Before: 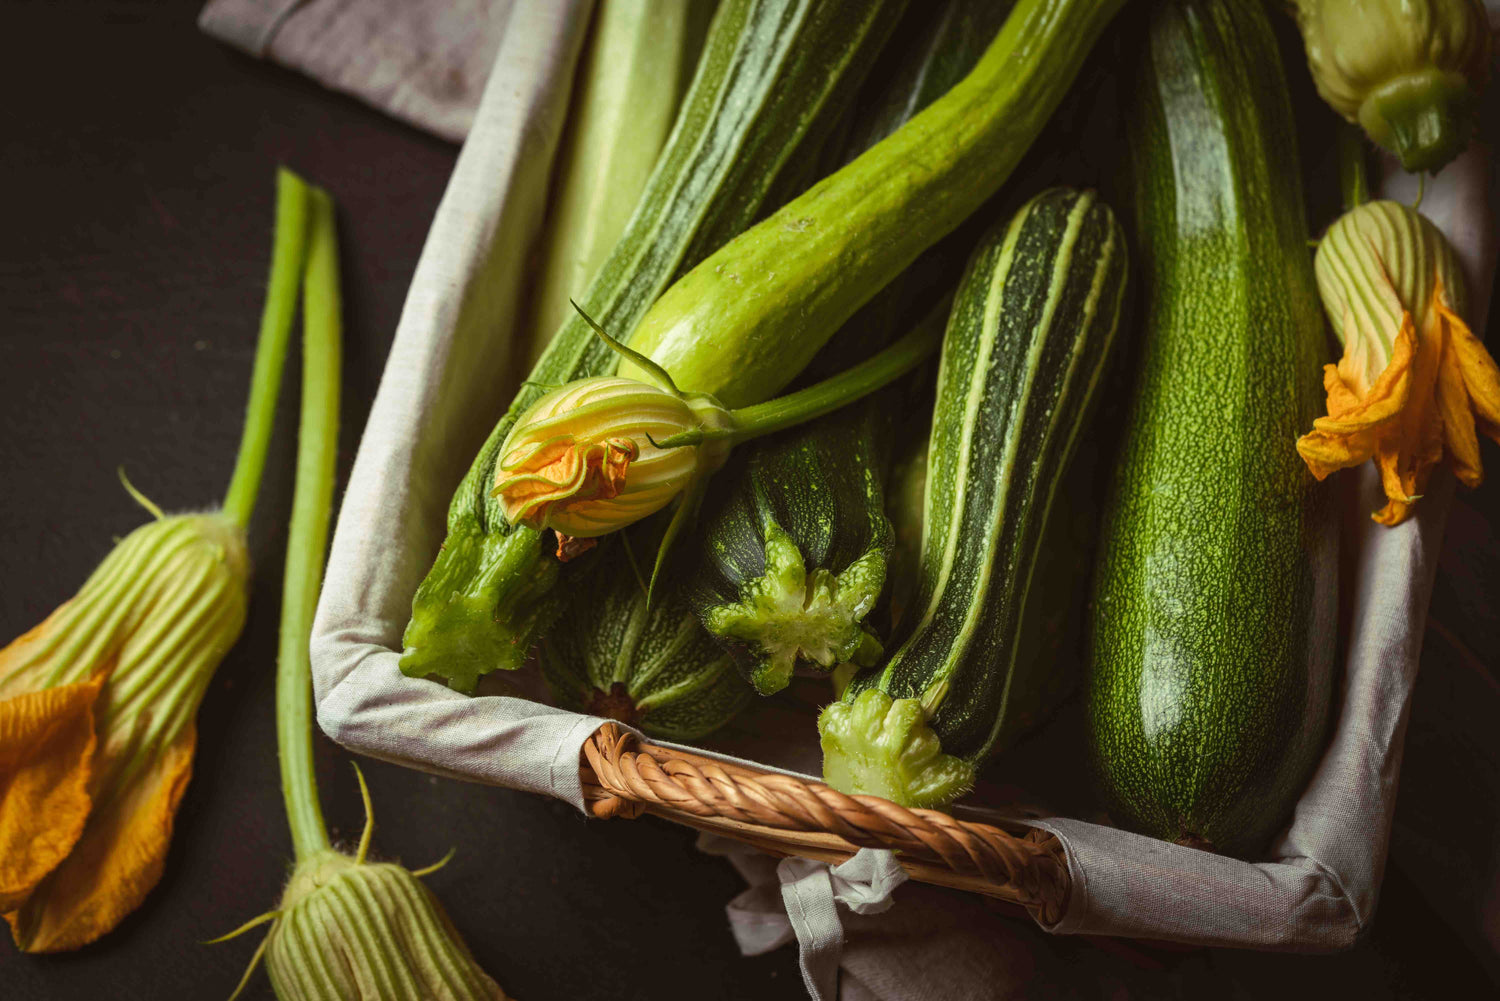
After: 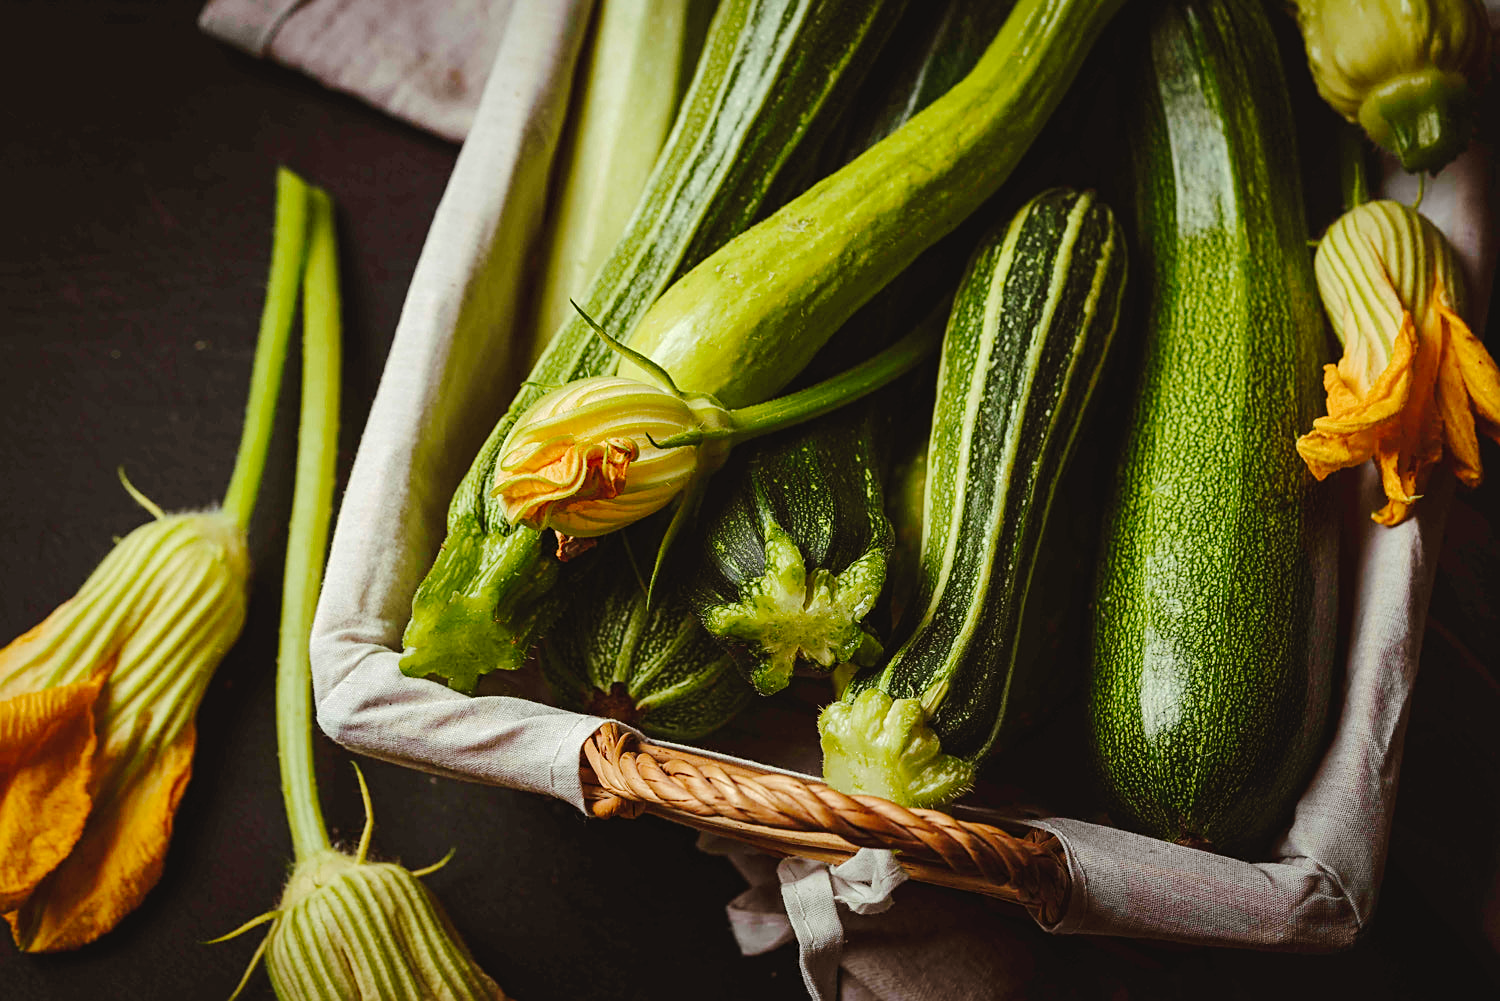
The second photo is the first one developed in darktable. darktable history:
tone curve: curves: ch0 [(0, 0) (0.003, 0.026) (0.011, 0.03) (0.025, 0.038) (0.044, 0.046) (0.069, 0.055) (0.1, 0.075) (0.136, 0.114) (0.177, 0.158) (0.224, 0.215) (0.277, 0.296) (0.335, 0.386) (0.399, 0.479) (0.468, 0.568) (0.543, 0.637) (0.623, 0.707) (0.709, 0.773) (0.801, 0.834) (0.898, 0.896) (1, 1)], preserve colors none
sharpen: on, module defaults
